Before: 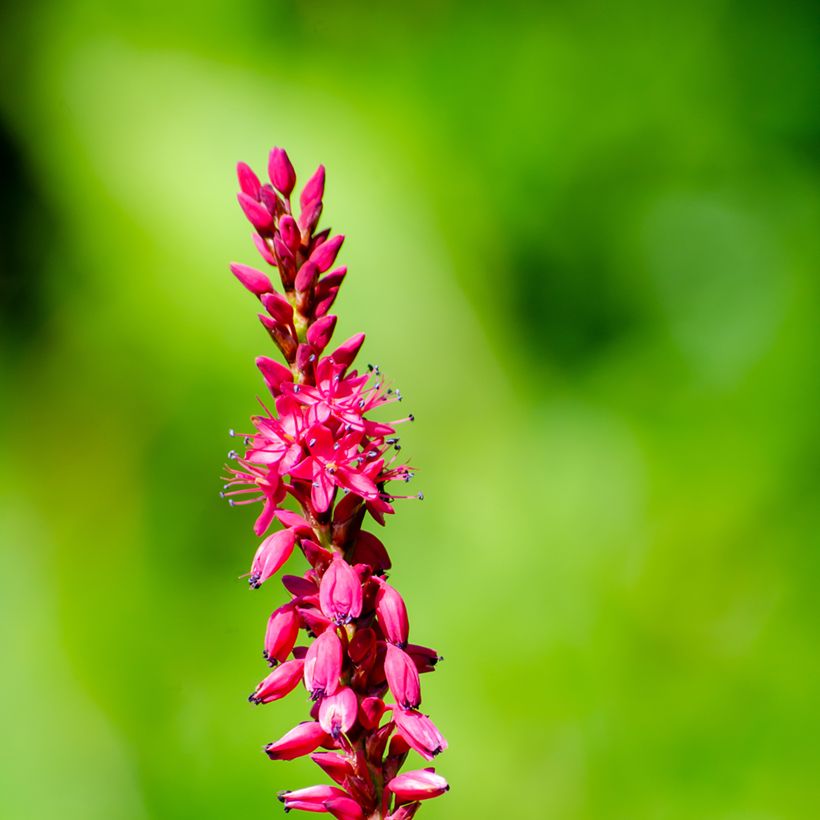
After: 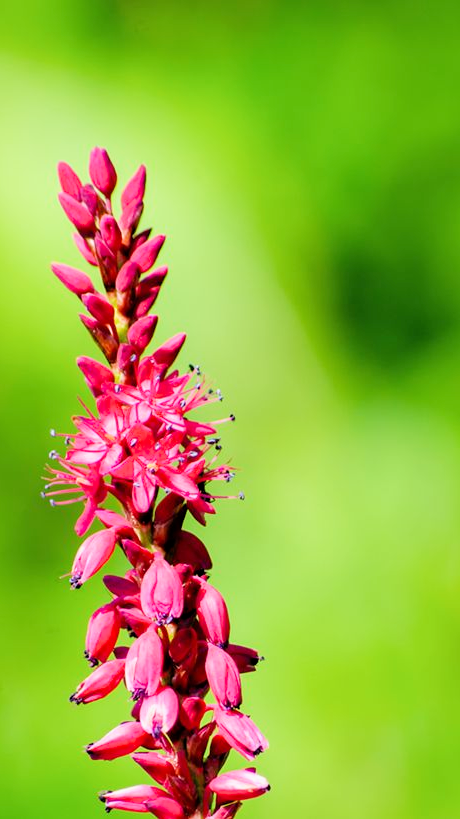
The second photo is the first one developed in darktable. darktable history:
filmic rgb: black relative exposure -5.83 EV, white relative exposure 3.39 EV, hardness 3.68
exposure: black level correction 0, exposure 0.595 EV, compensate highlight preservation false
color zones: curves: ch1 [(0.077, 0.436) (0.25, 0.5) (0.75, 0.5)], mix -120.07%
crop: left 21.896%, right 22.006%, bottom 0.006%
